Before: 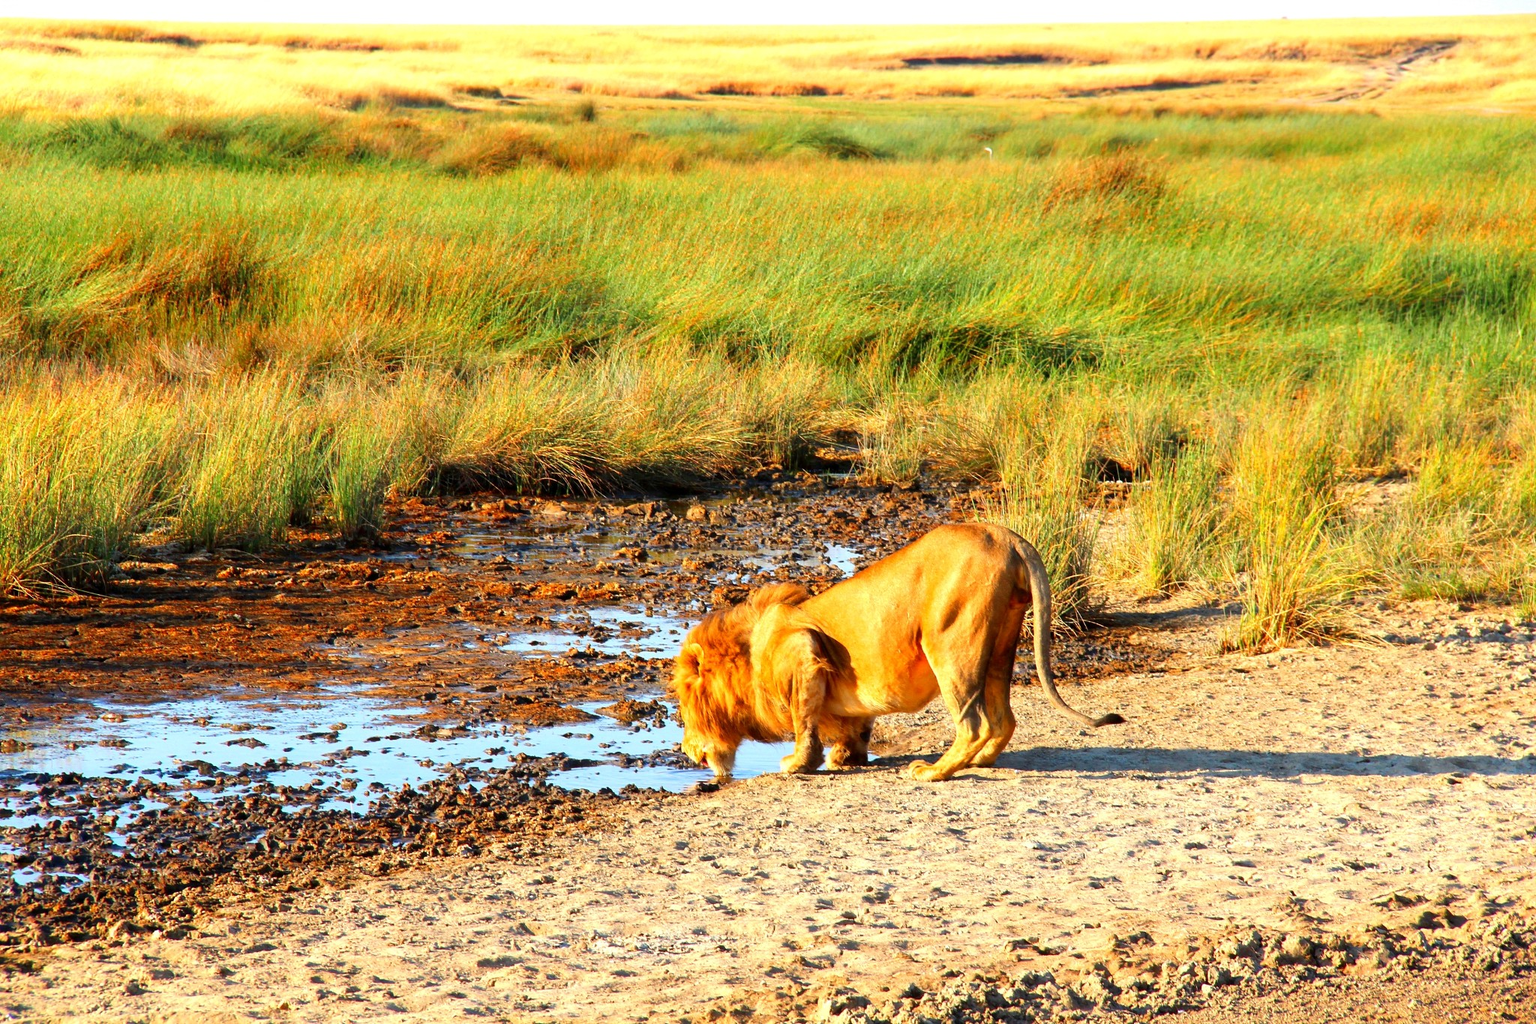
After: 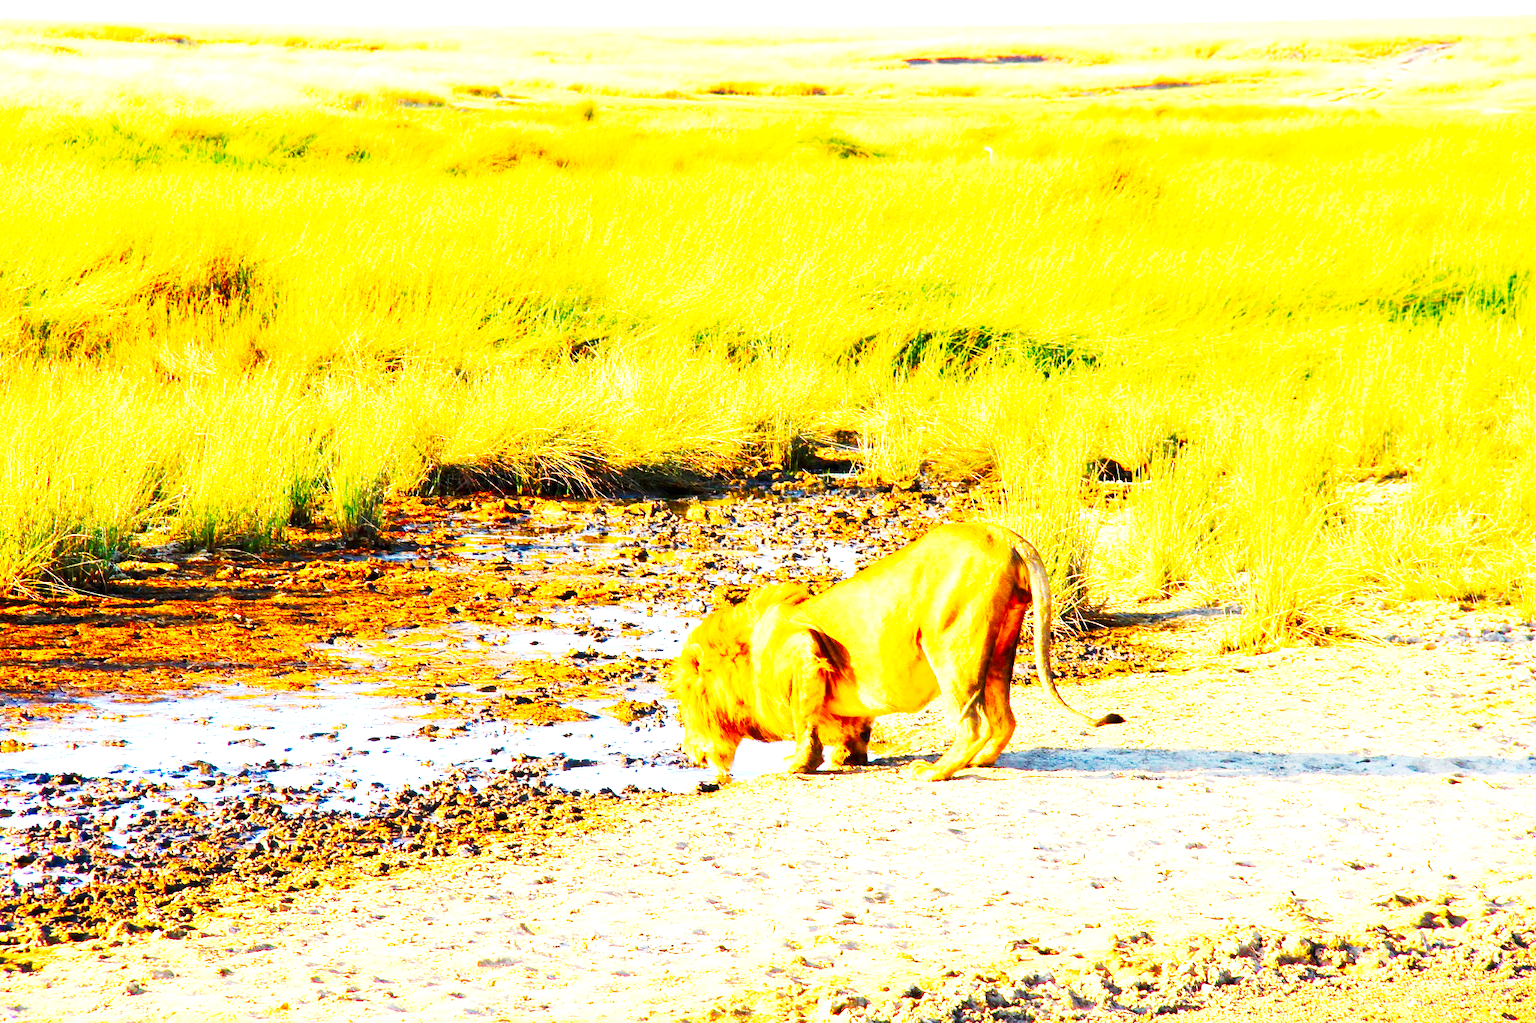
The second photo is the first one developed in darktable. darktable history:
color balance rgb: linear chroma grading › shadows -10%, linear chroma grading › global chroma 20%, perceptual saturation grading › global saturation 15%, perceptual brilliance grading › global brilliance 30%, perceptual brilliance grading › highlights 12%, perceptual brilliance grading › mid-tones 24%, global vibrance 20%
tone curve: curves: ch0 [(0, 0) (0.003, 0.004) (0.011, 0.015) (0.025, 0.034) (0.044, 0.061) (0.069, 0.095) (0.1, 0.137) (0.136, 0.186) (0.177, 0.243) (0.224, 0.307) (0.277, 0.416) (0.335, 0.533) (0.399, 0.641) (0.468, 0.748) (0.543, 0.829) (0.623, 0.886) (0.709, 0.924) (0.801, 0.951) (0.898, 0.975) (1, 1)], preserve colors none
